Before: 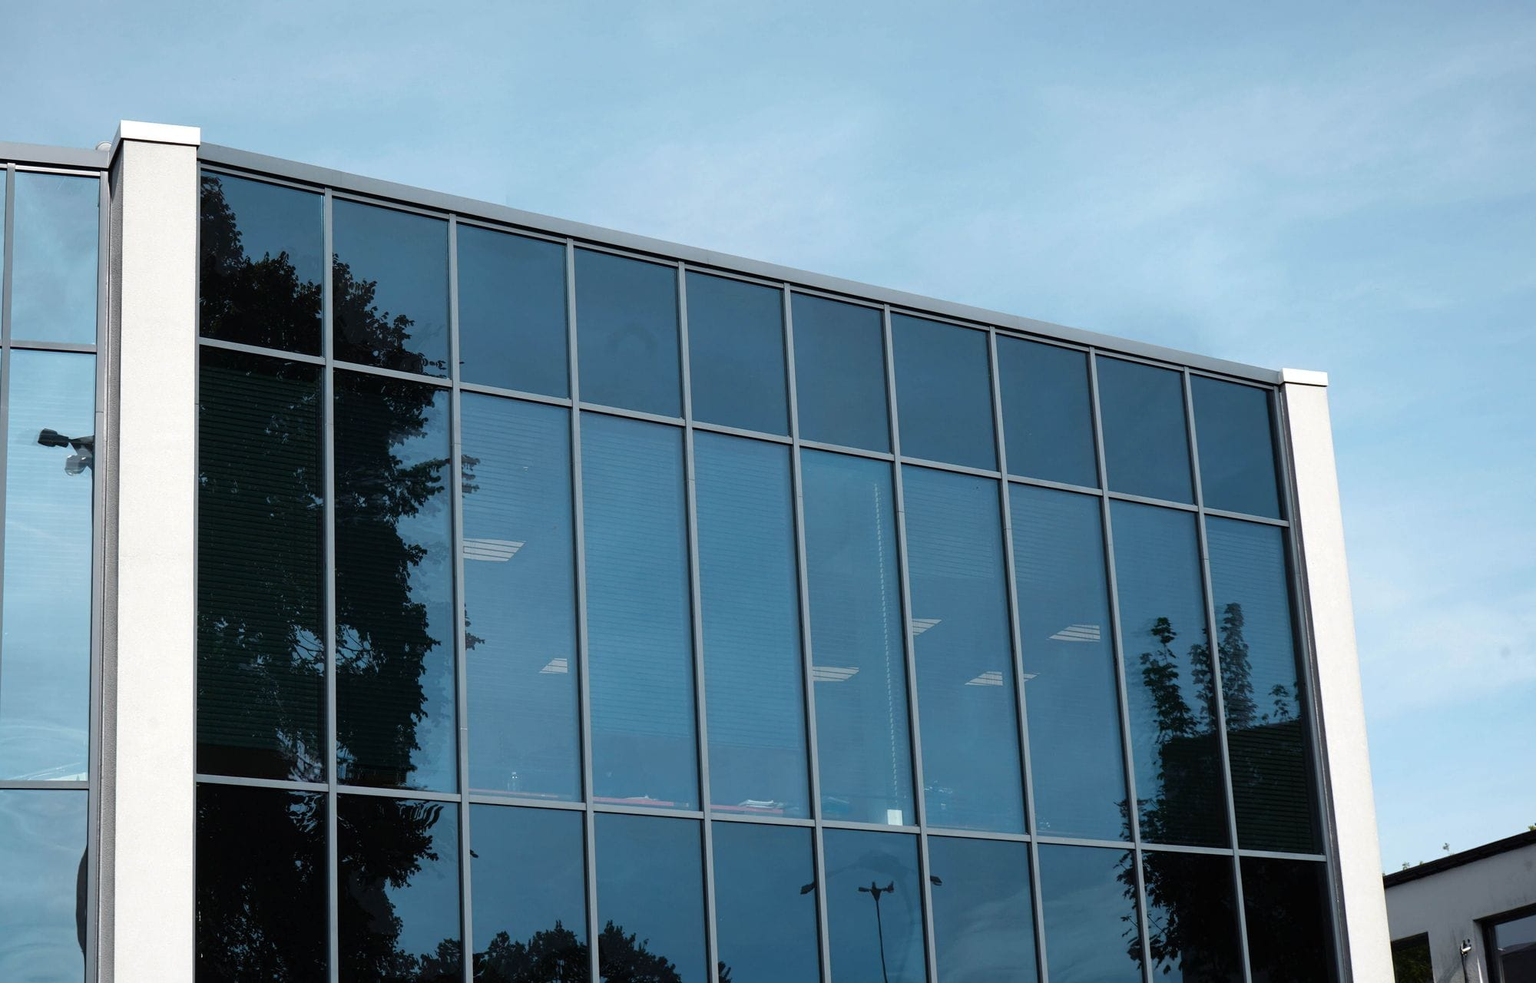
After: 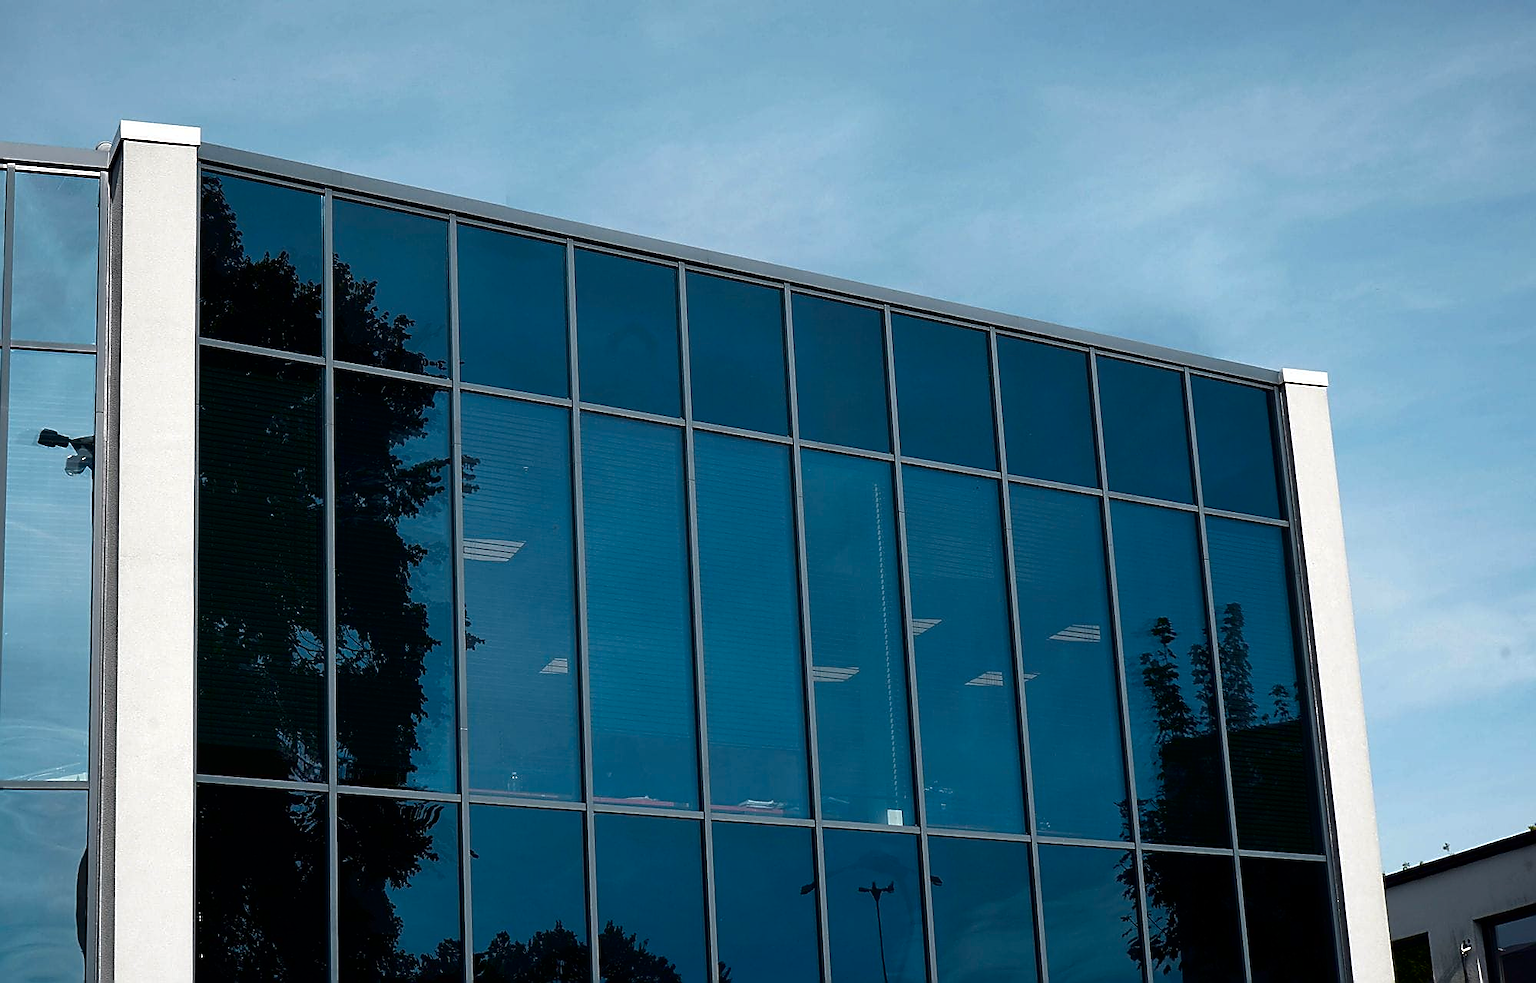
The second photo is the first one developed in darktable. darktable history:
contrast brightness saturation: brightness -0.25, saturation 0.2
sharpen: radius 1.4, amount 1.25, threshold 0.7
